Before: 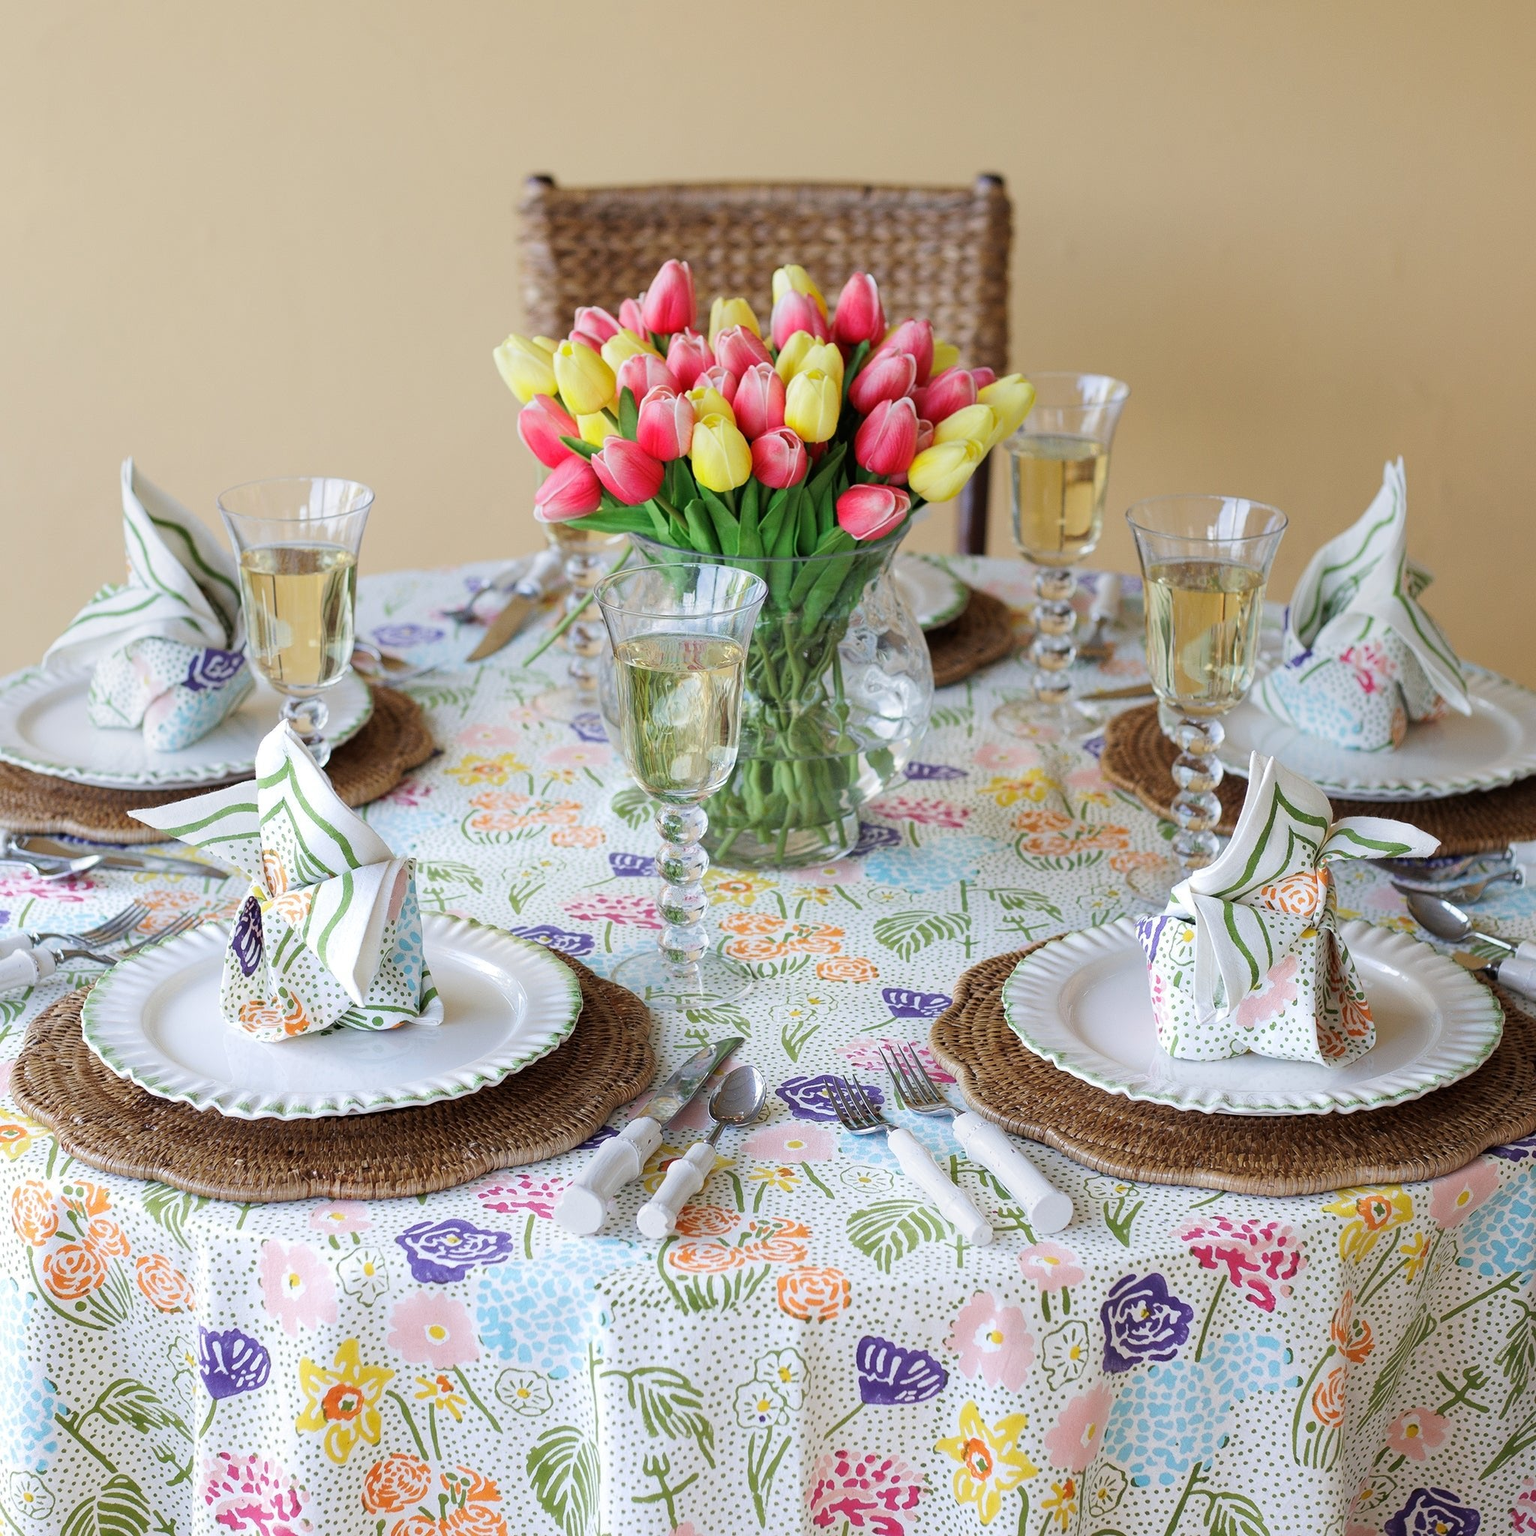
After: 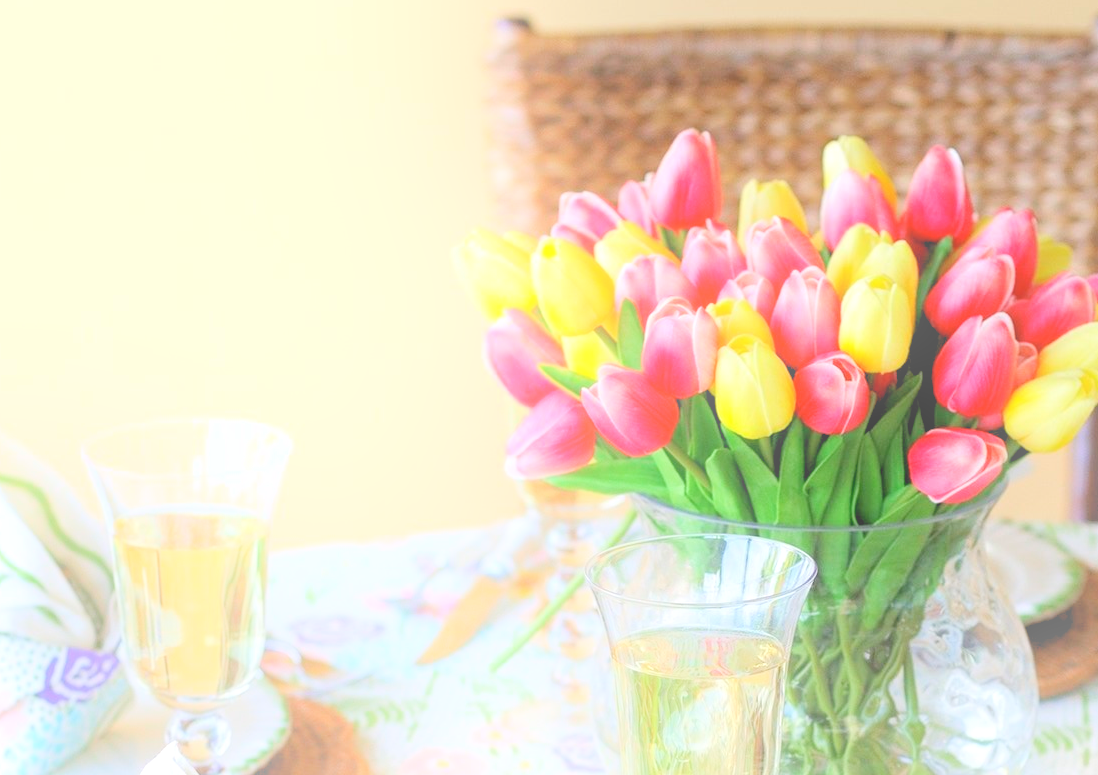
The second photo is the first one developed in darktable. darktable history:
bloom: on, module defaults
crop: left 10.121%, top 10.631%, right 36.218%, bottom 51.526%
shadows and highlights: shadows 30.86, highlights 0, soften with gaussian
levels: black 3.83%, white 90.64%, levels [0.044, 0.416, 0.908]
